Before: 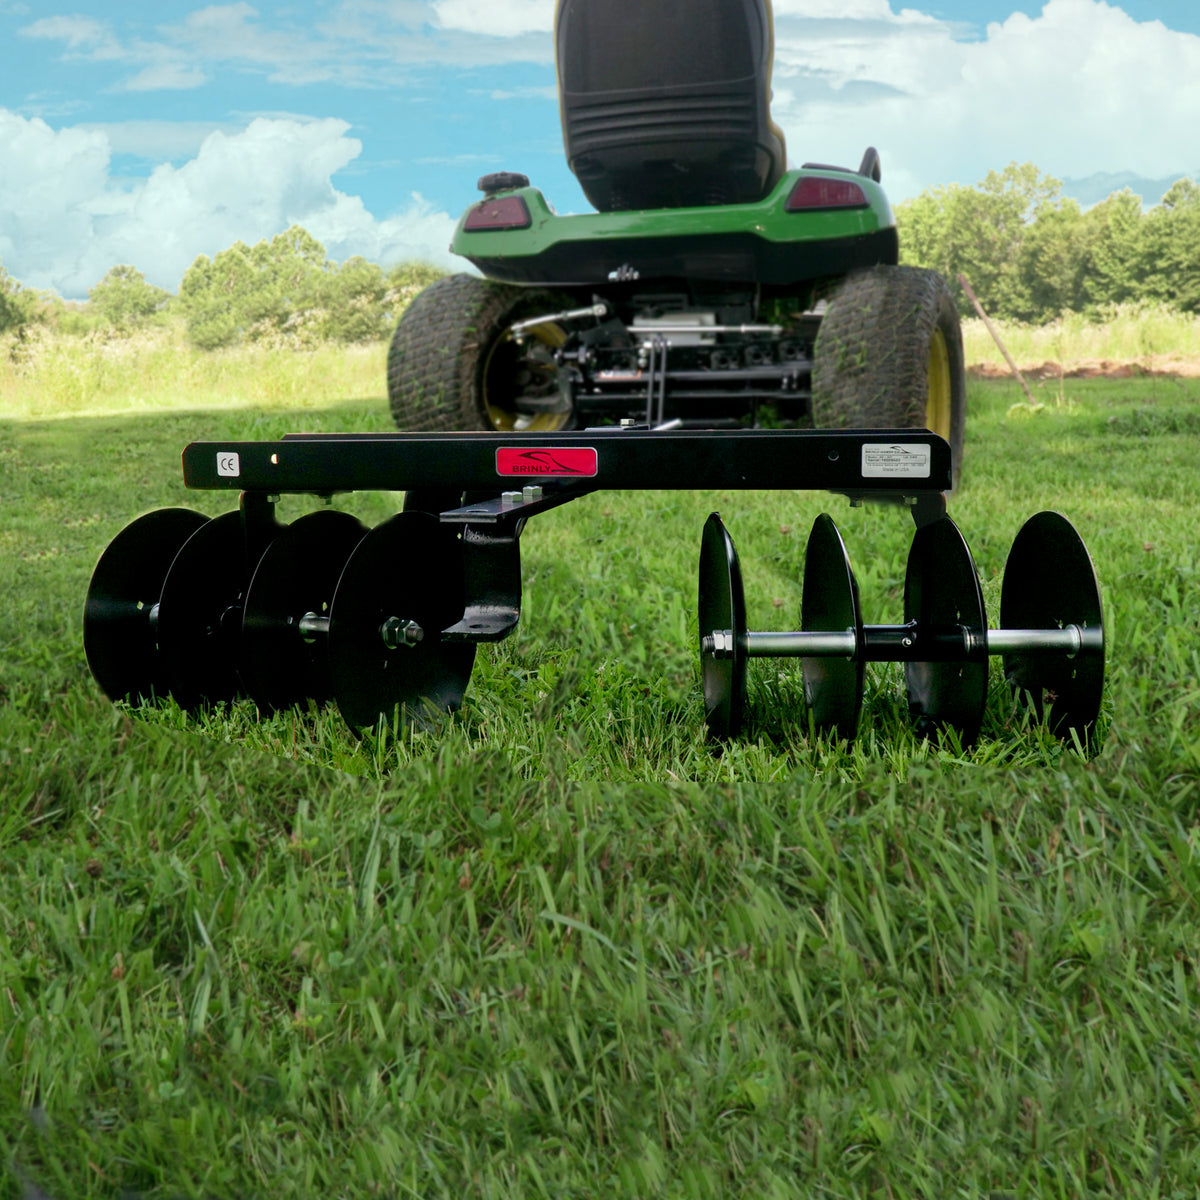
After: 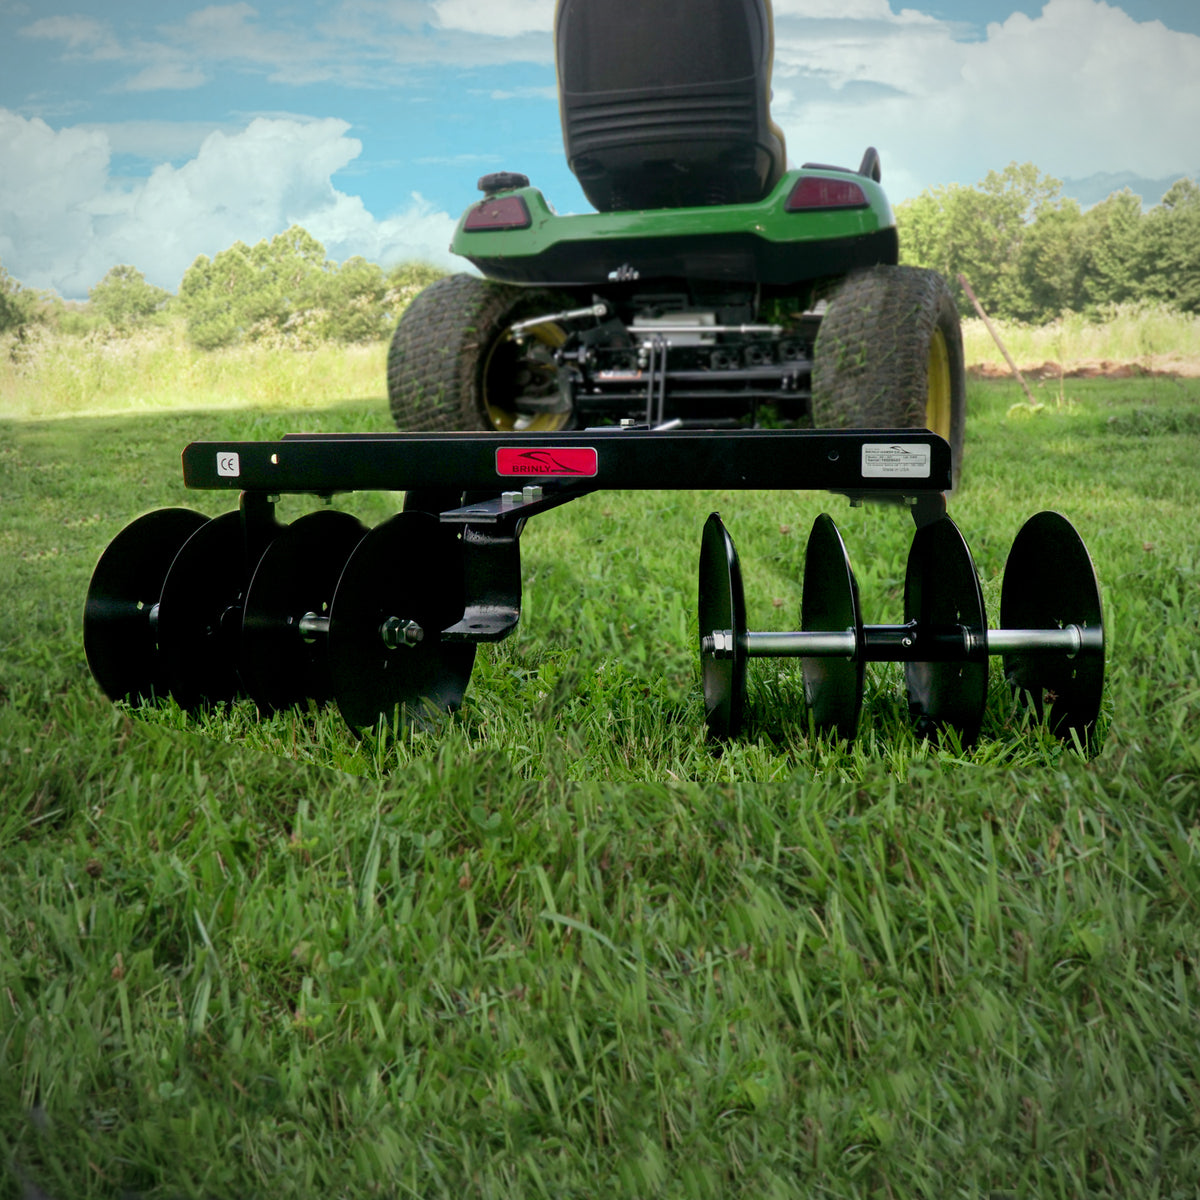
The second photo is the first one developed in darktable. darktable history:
vignetting: fall-off radius 60.85%, brightness -0.46, saturation -0.295, unbound false
